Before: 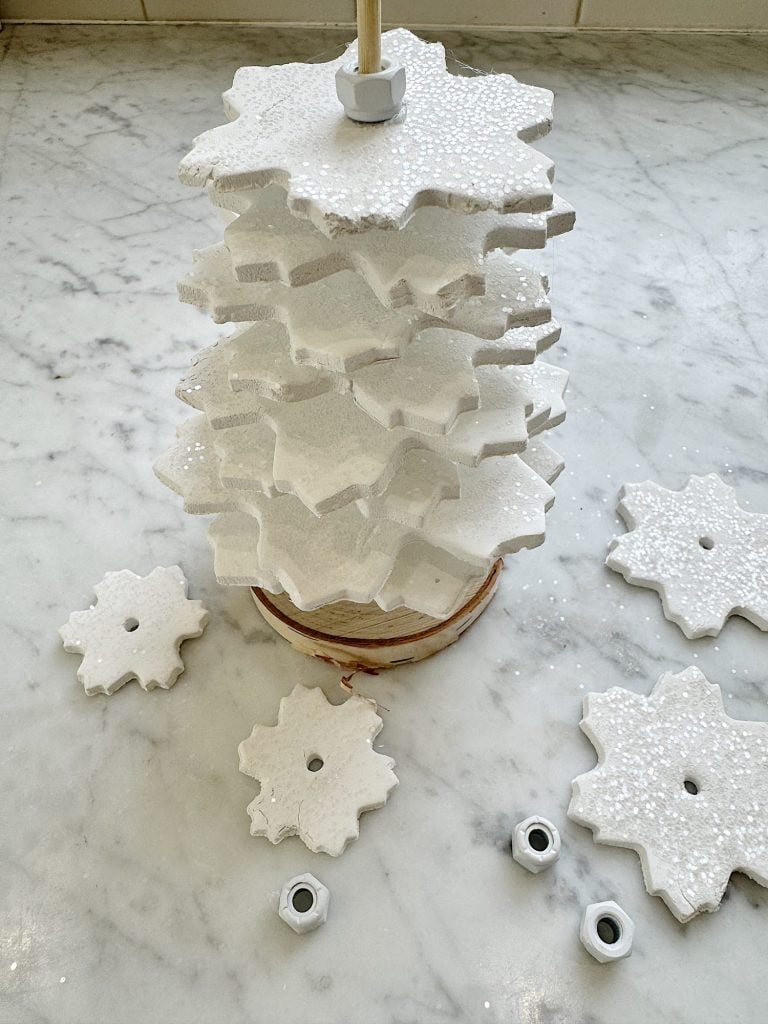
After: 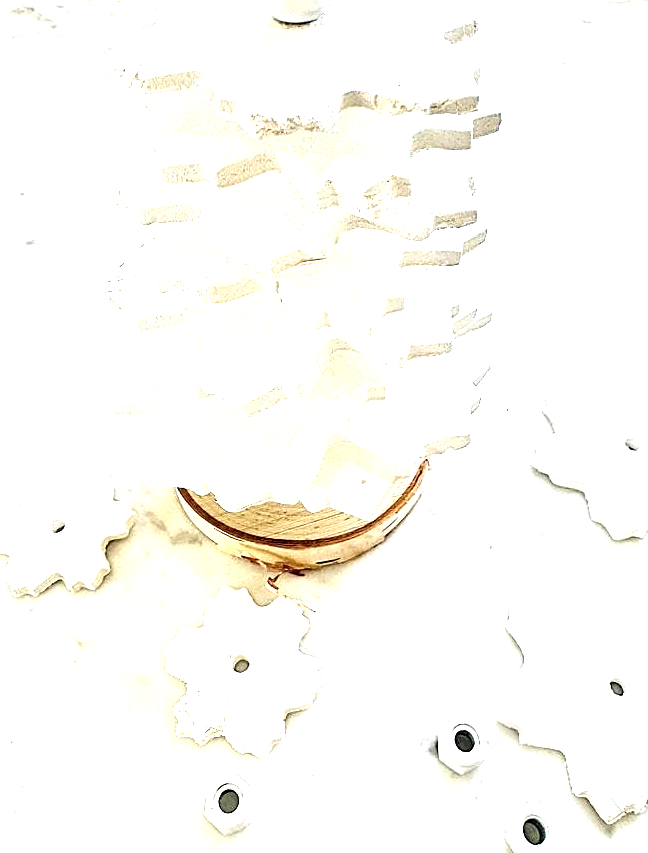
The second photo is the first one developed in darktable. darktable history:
crop and rotate: left 9.667%, top 9.702%, right 5.901%, bottom 6.986%
exposure: black level correction 0, exposure 1.2 EV, compensate exposure bias true, compensate highlight preservation false
tone equalizer: -8 EV -0.749 EV, -7 EV -0.73 EV, -6 EV -0.636 EV, -5 EV -0.396 EV, -3 EV 0.379 EV, -2 EV 0.6 EV, -1 EV 0.692 EV, +0 EV 0.759 EV, mask exposure compensation -0.5 EV
sharpen: on, module defaults
